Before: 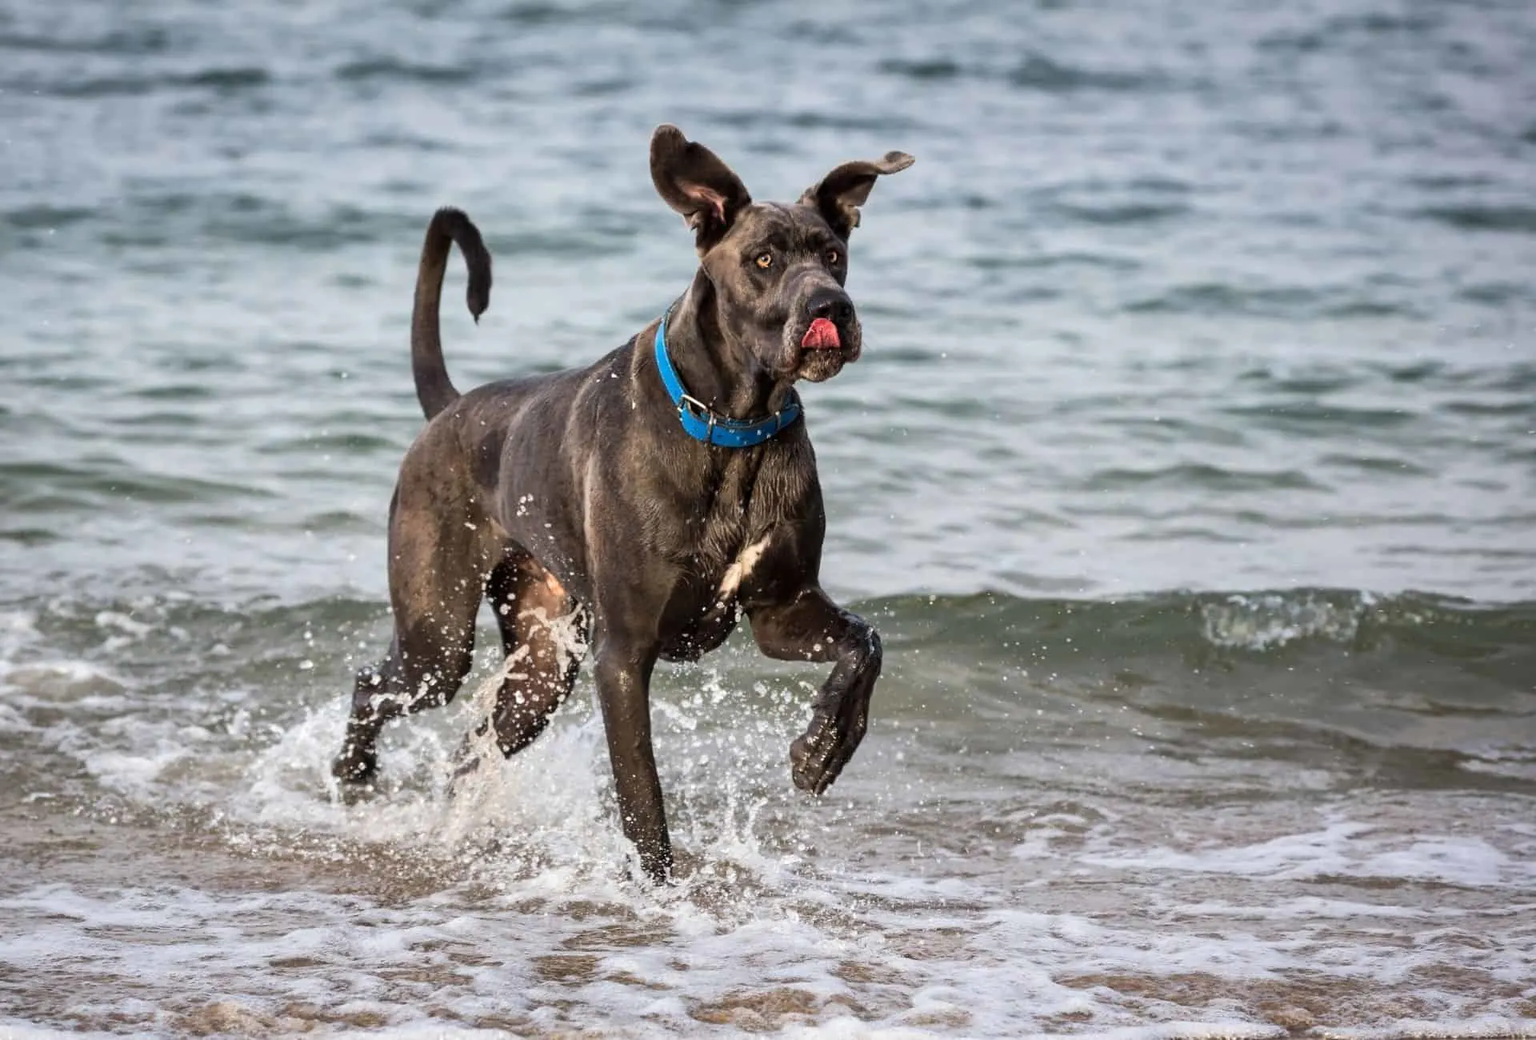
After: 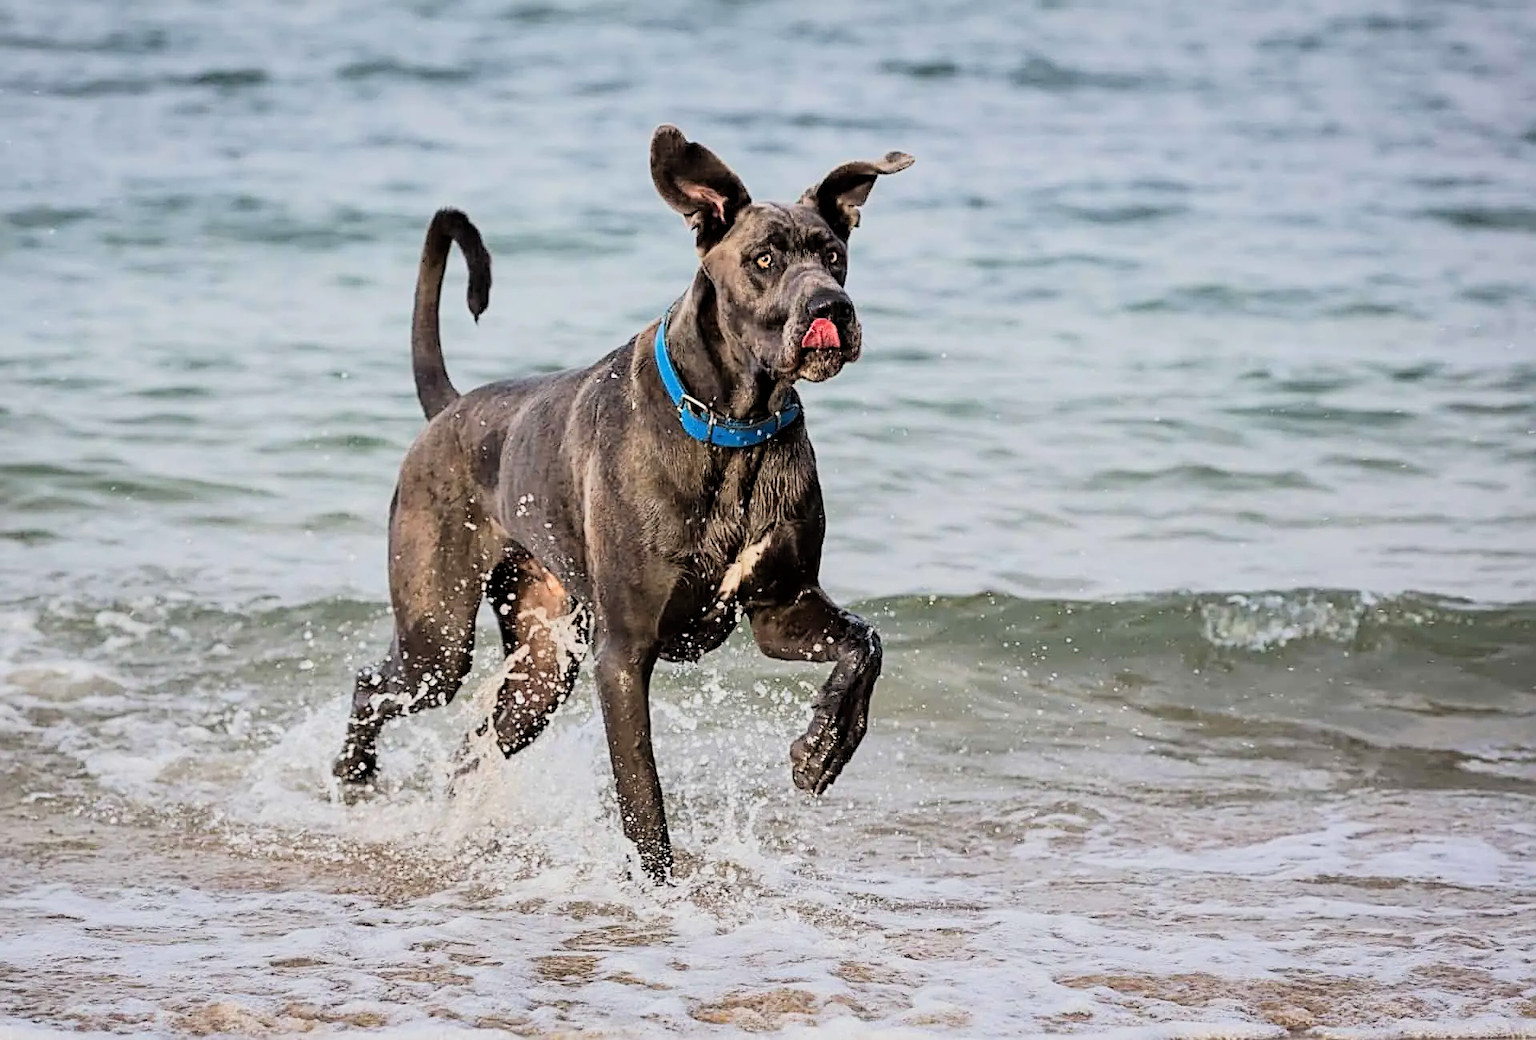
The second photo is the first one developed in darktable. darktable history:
exposure: exposure 0.672 EV, compensate highlight preservation false
filmic rgb: black relative exposure -7.16 EV, white relative exposure 5.36 EV, threshold 5.98 EV, hardness 3.02, color science v6 (2022), enable highlight reconstruction true
sharpen: radius 2.614, amount 0.679
